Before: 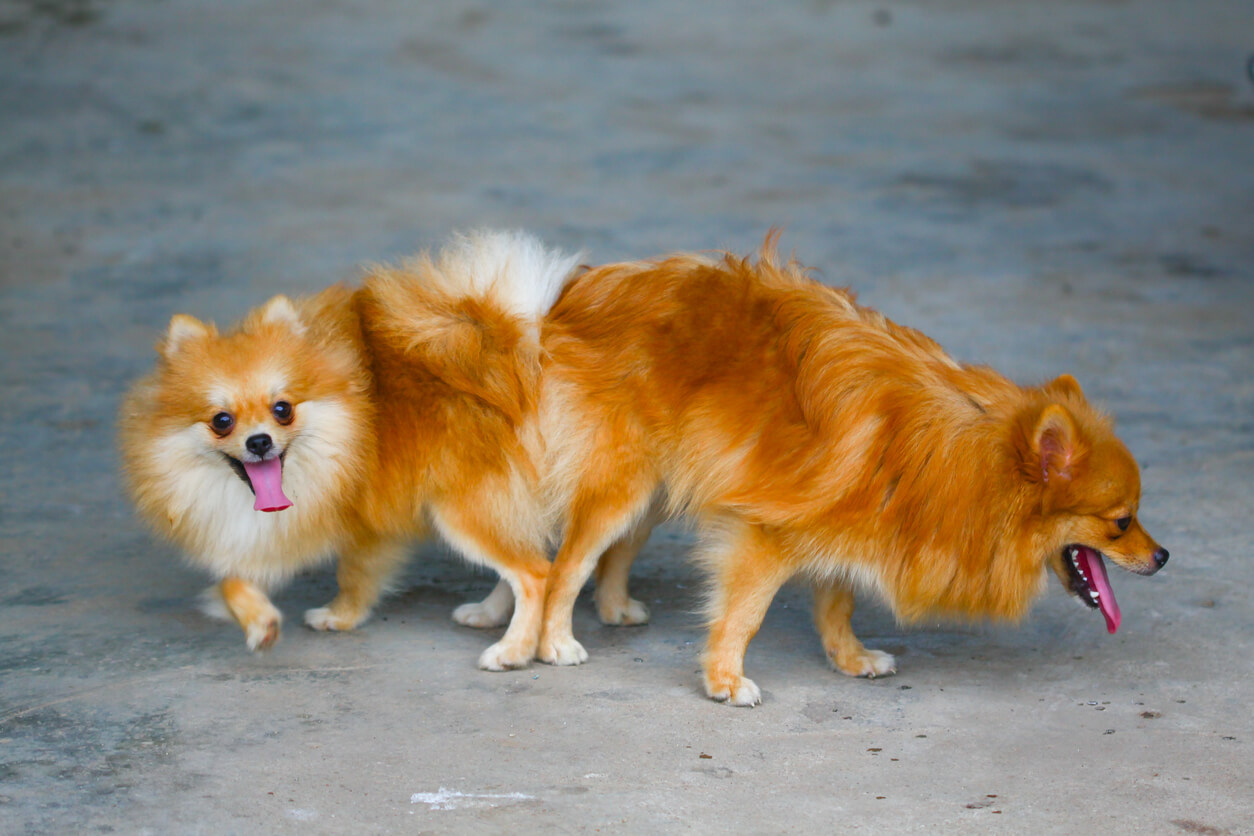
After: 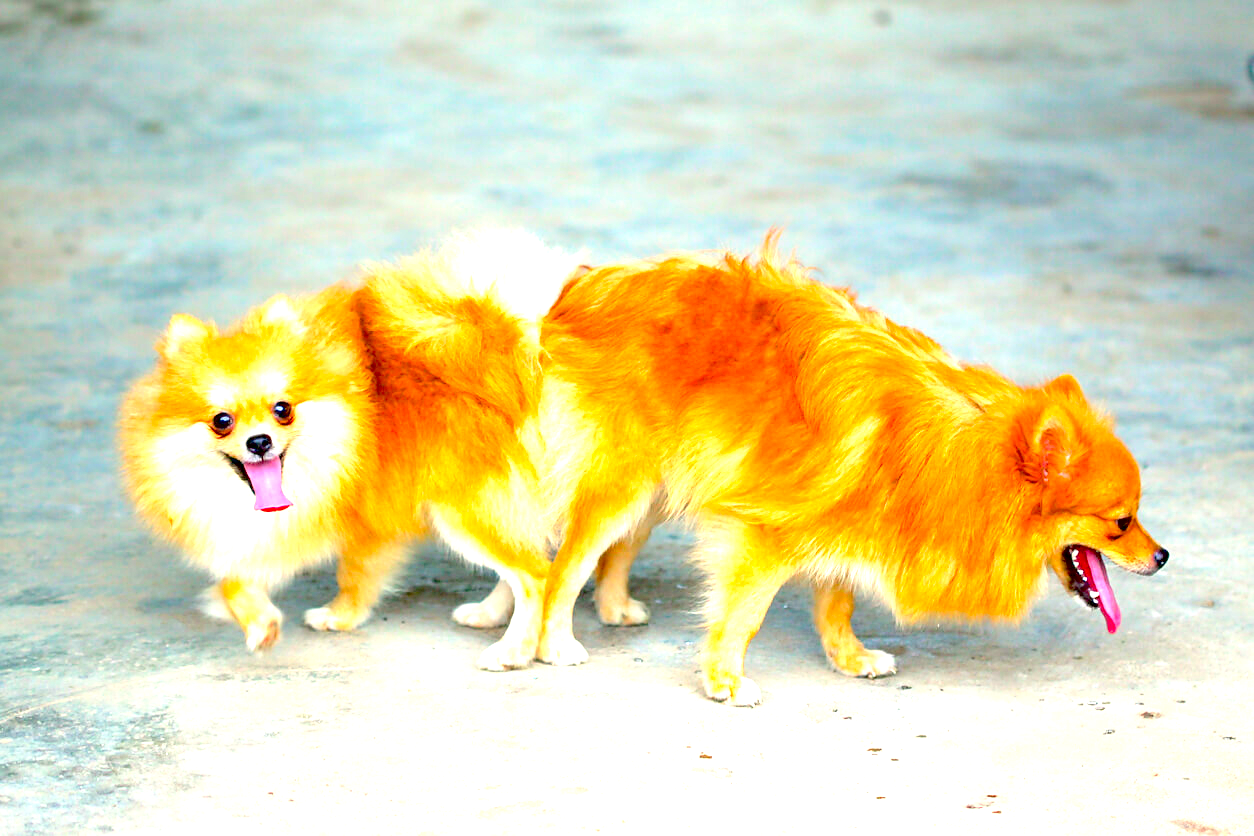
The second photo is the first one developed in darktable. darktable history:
exposure: black level correction 0.016, exposure 1.774 EV, compensate highlight preservation false
white balance: red 1.029, blue 0.92
sharpen: radius 1.864, amount 0.398, threshold 1.271
contrast brightness saturation: contrast 0.07, brightness 0.08, saturation 0.18
